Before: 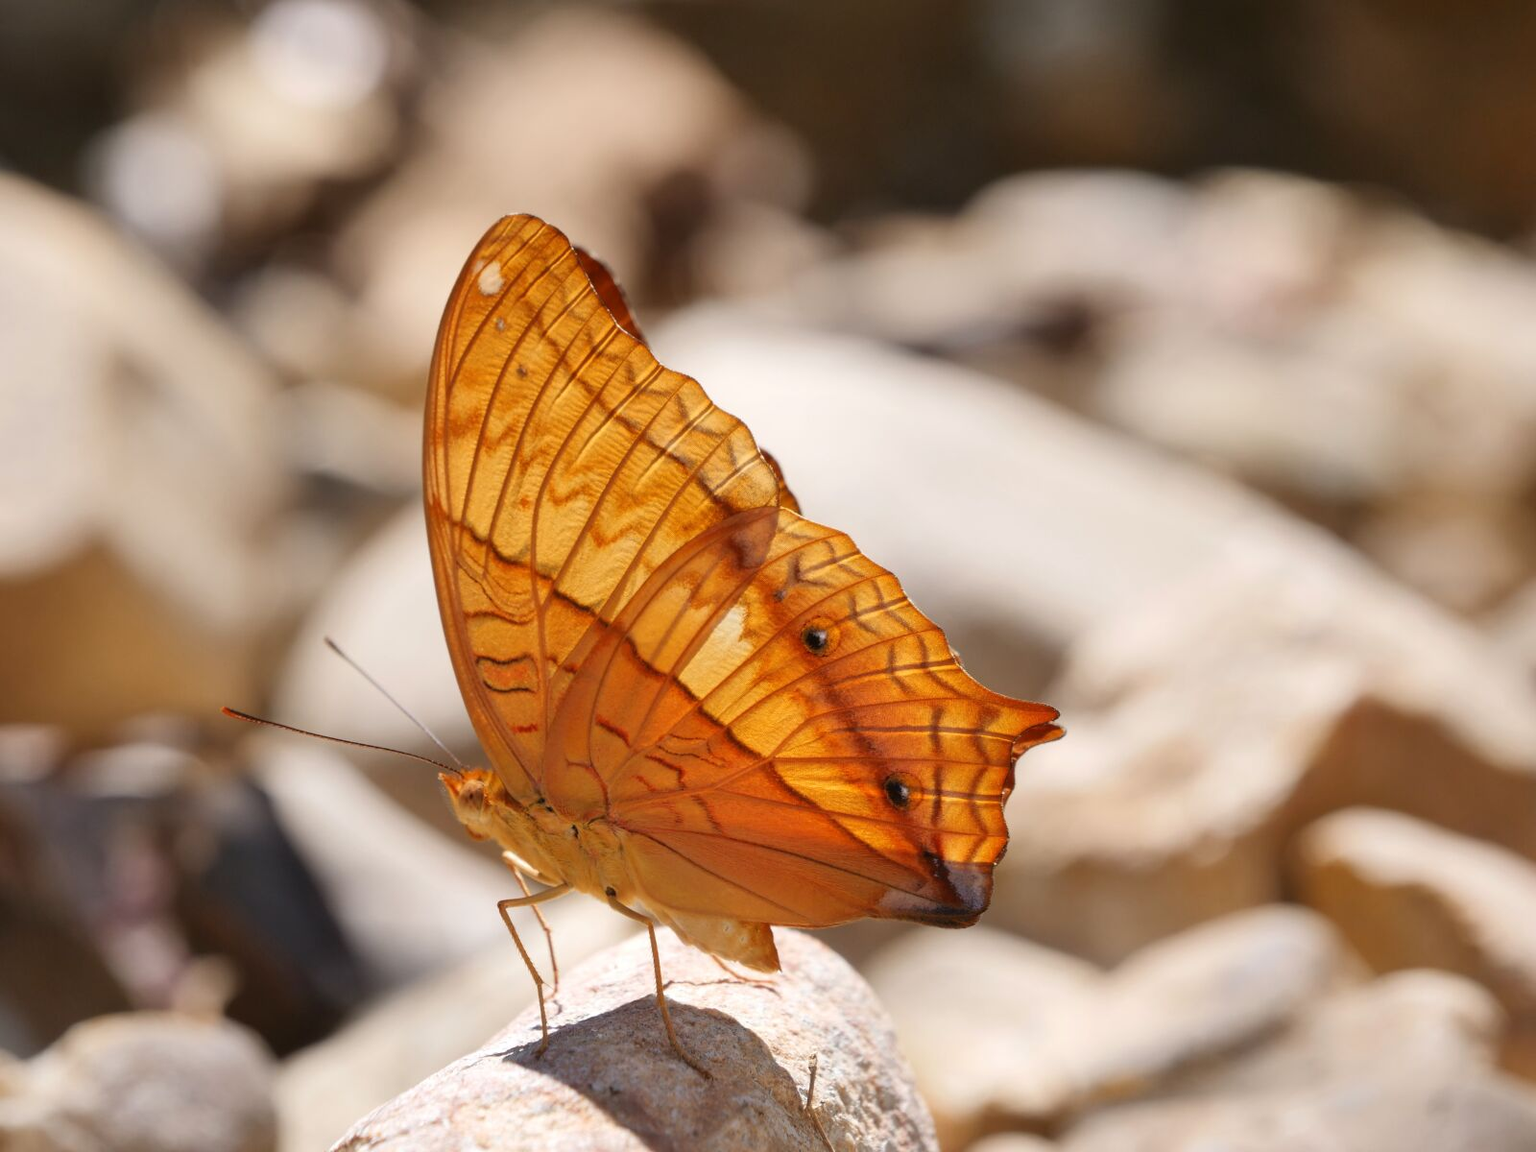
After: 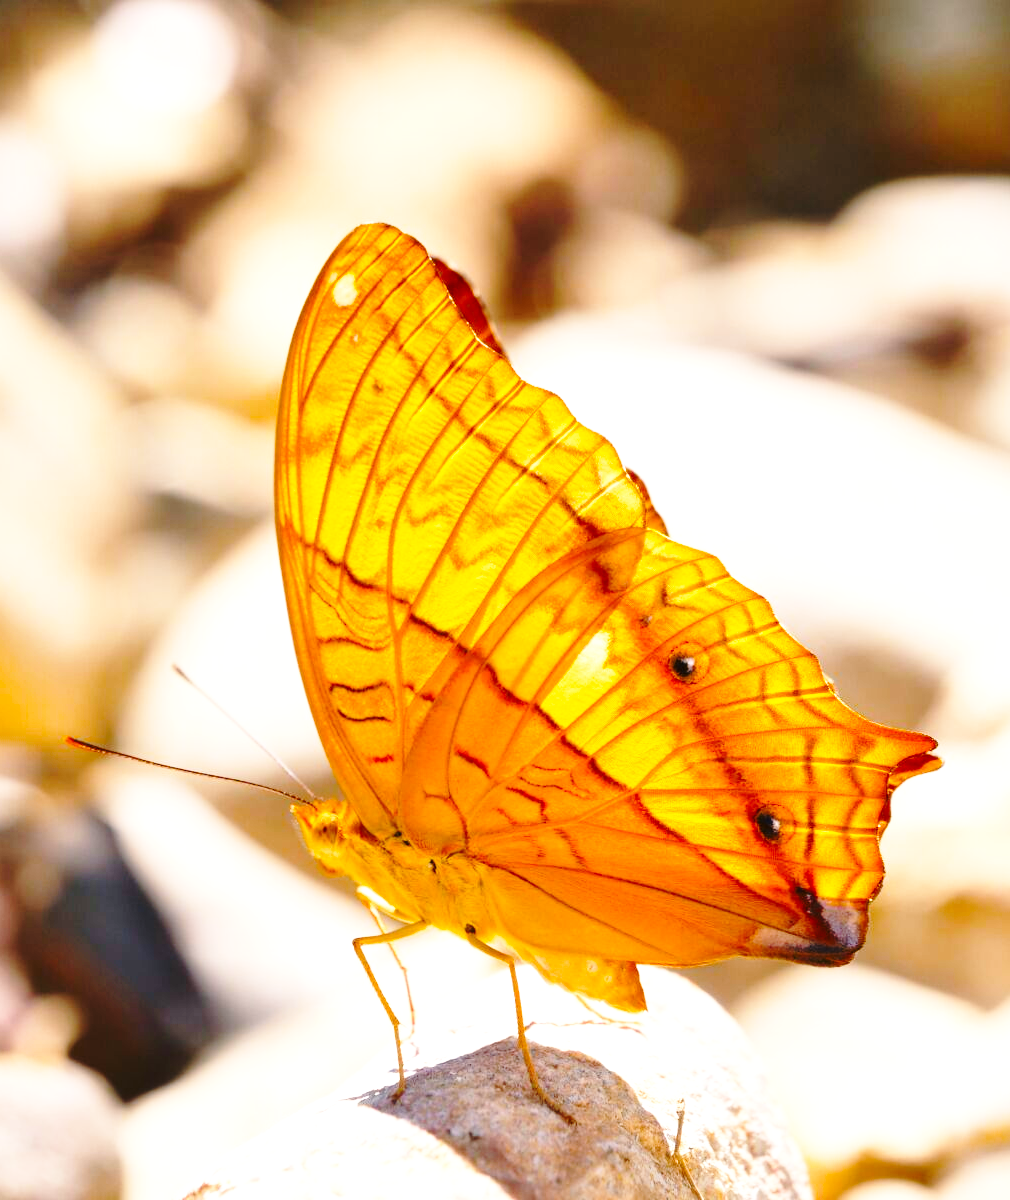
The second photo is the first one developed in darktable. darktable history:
base curve: curves: ch0 [(0, 0) (0.032, 0.037) (0.105, 0.228) (0.435, 0.76) (0.856, 0.983) (1, 1)], preserve colors none
color balance rgb: shadows lift › luminance -5.079%, shadows lift › chroma 1.161%, shadows lift › hue 218.24°, highlights gain › chroma 1.643%, highlights gain › hue 56.14°, perceptual saturation grading › global saturation 25.034%, perceptual brilliance grading › global brilliance 18.656%, global vibrance 15.641%
crop: left 10.392%, right 26.434%
